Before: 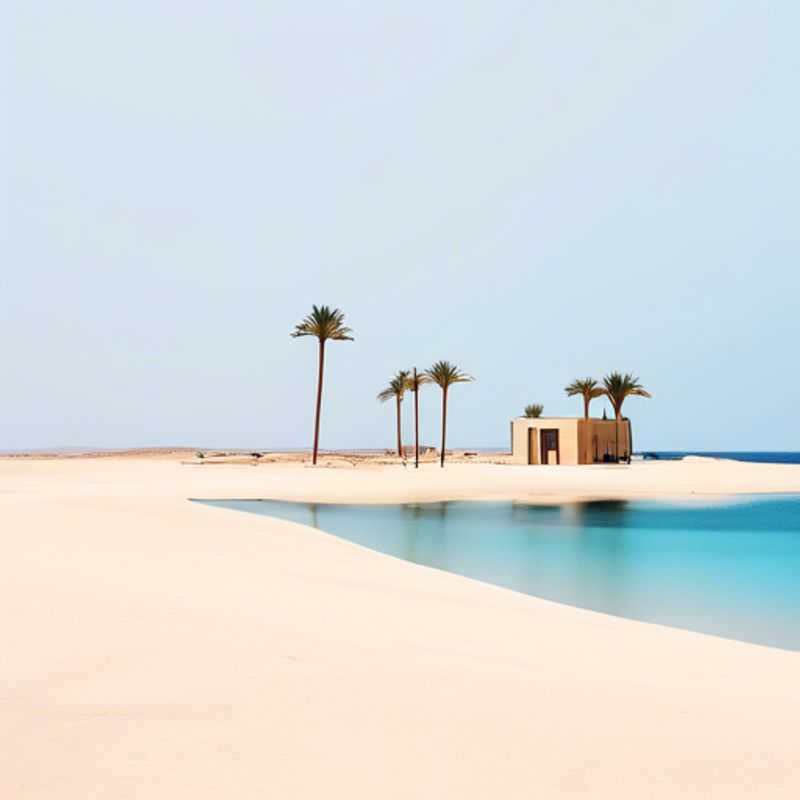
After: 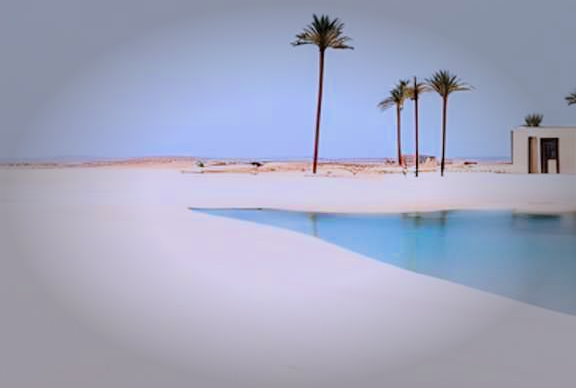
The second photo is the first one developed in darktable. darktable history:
filmic rgb: black relative exposure -7.6 EV, white relative exposure 4.64 EV, threshold 3 EV, target black luminance 0%, hardness 3.55, latitude 50.51%, contrast 1.033, highlights saturation mix 10%, shadows ↔ highlights balance -0.198%, color science v4 (2020), enable highlight reconstruction true
vignetting: fall-off start 48.41%, automatic ratio true, width/height ratio 1.29, unbound false
color calibration: illuminant as shot in camera, x 0.379, y 0.396, temperature 4138.76 K
crop: top 36.498%, right 27.964%, bottom 14.995%
